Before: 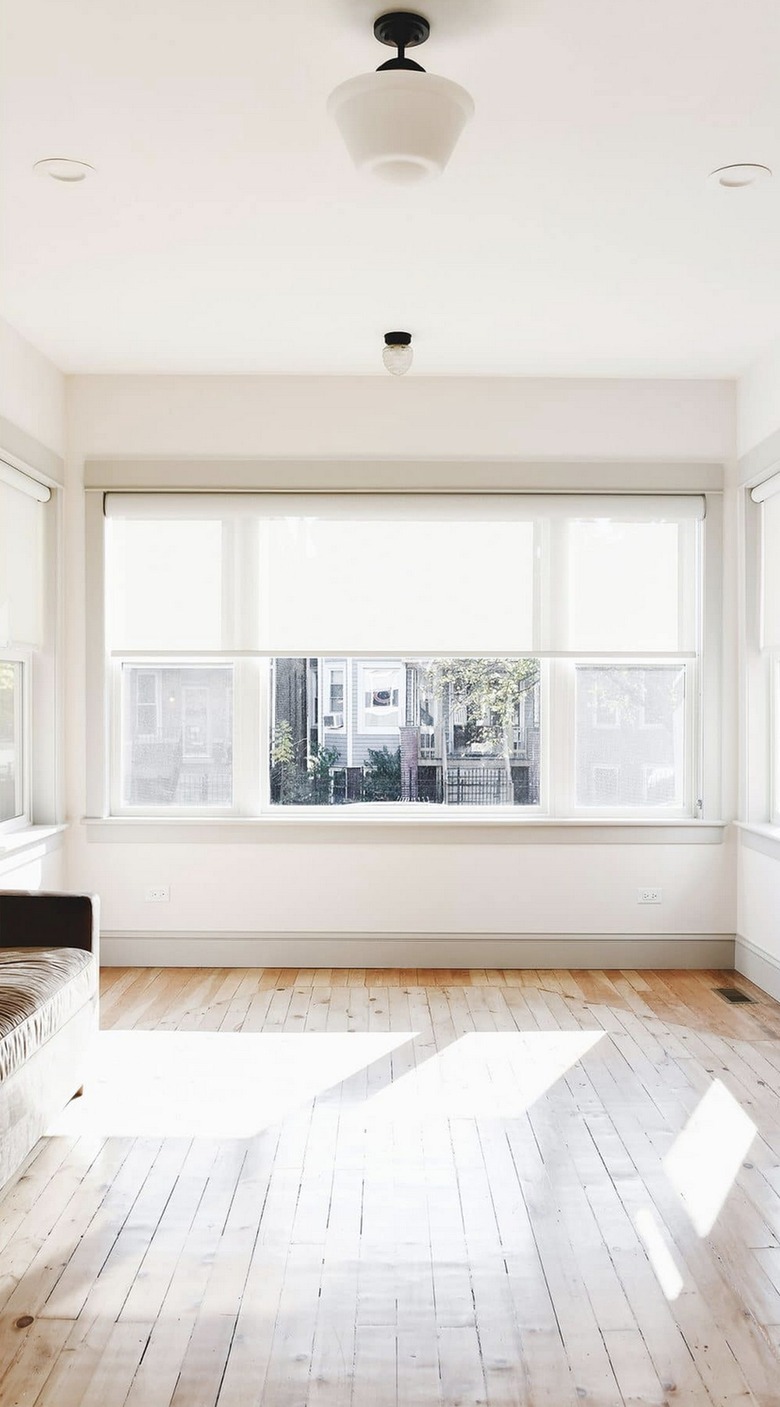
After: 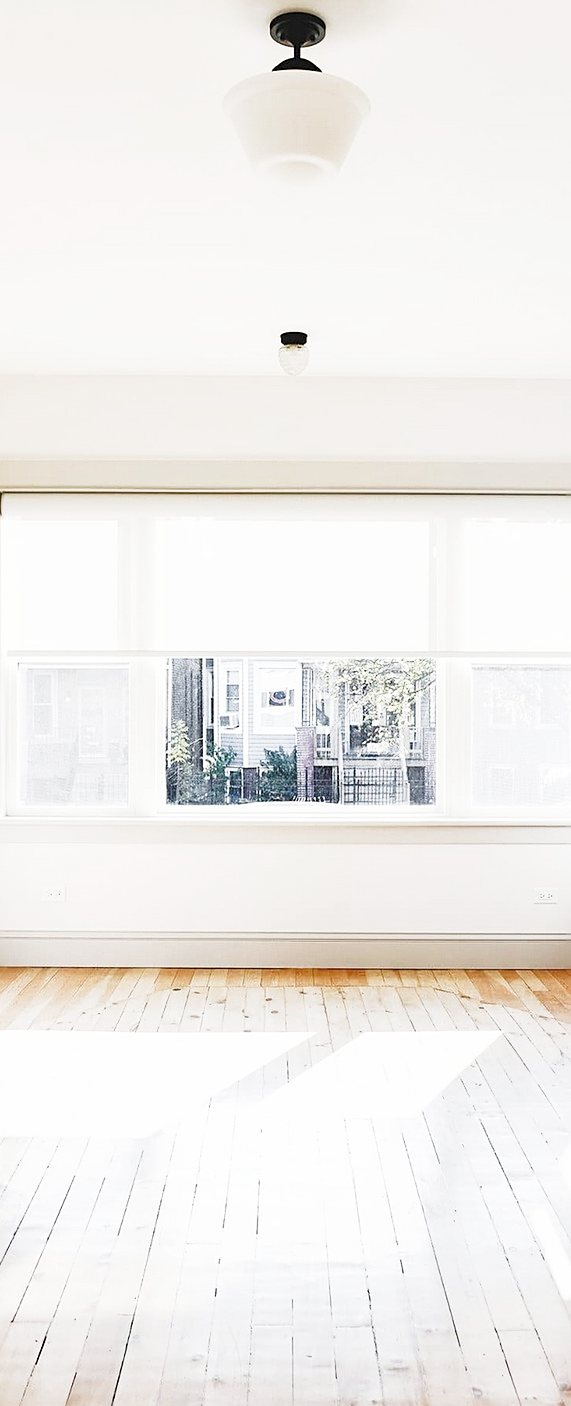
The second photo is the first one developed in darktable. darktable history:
sharpen: on, module defaults
crop: left 13.443%, right 13.31%
base curve: curves: ch0 [(0, 0) (0.028, 0.03) (0.121, 0.232) (0.46, 0.748) (0.859, 0.968) (1, 1)], preserve colors none
shadows and highlights: shadows 25, highlights -25
